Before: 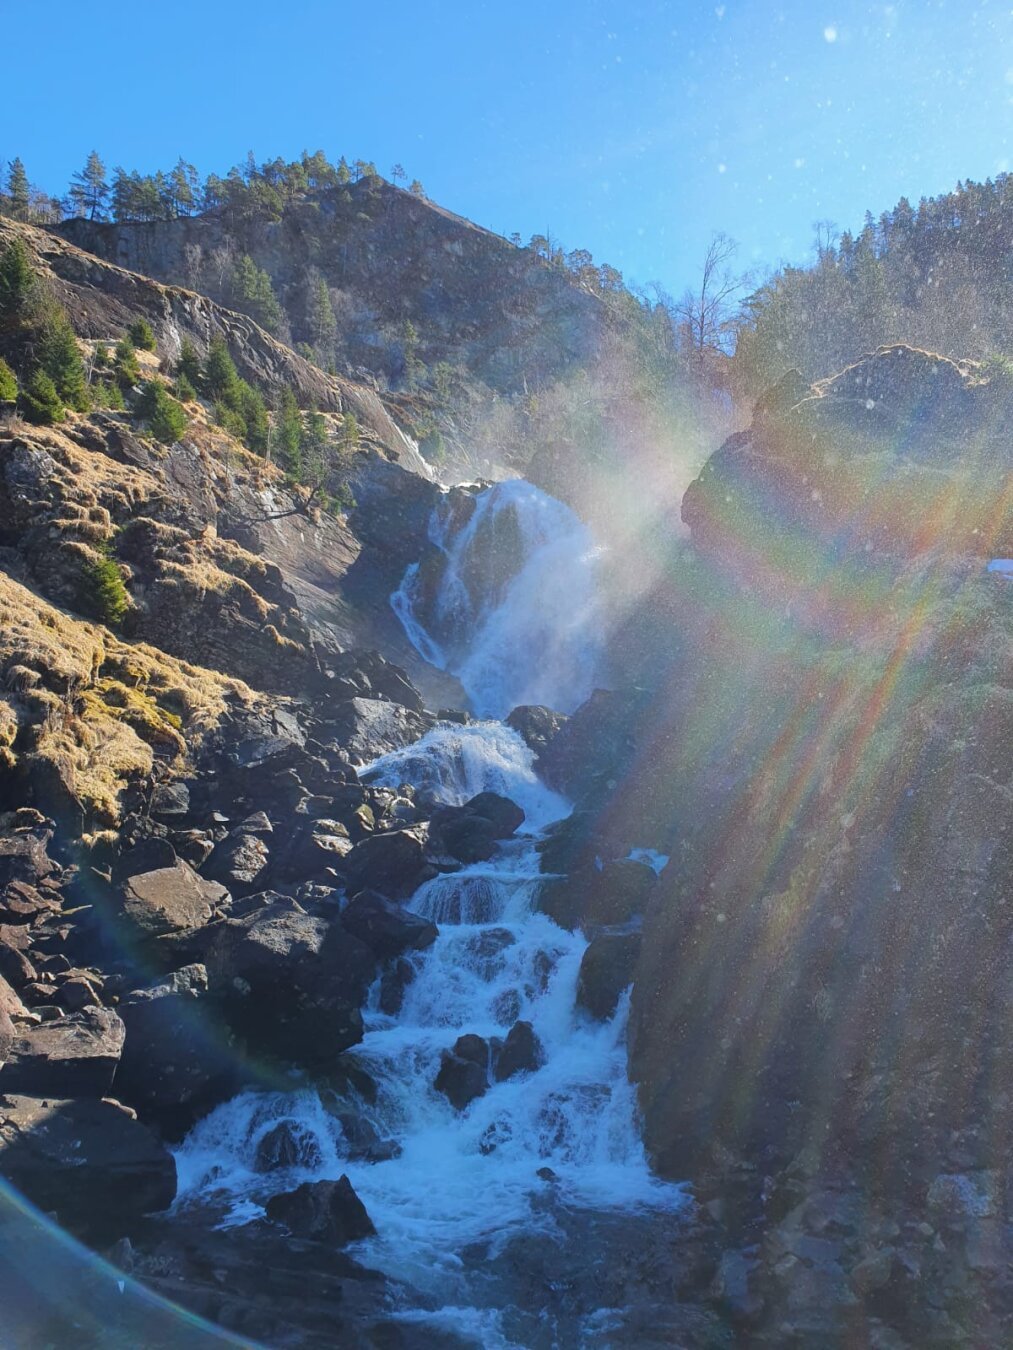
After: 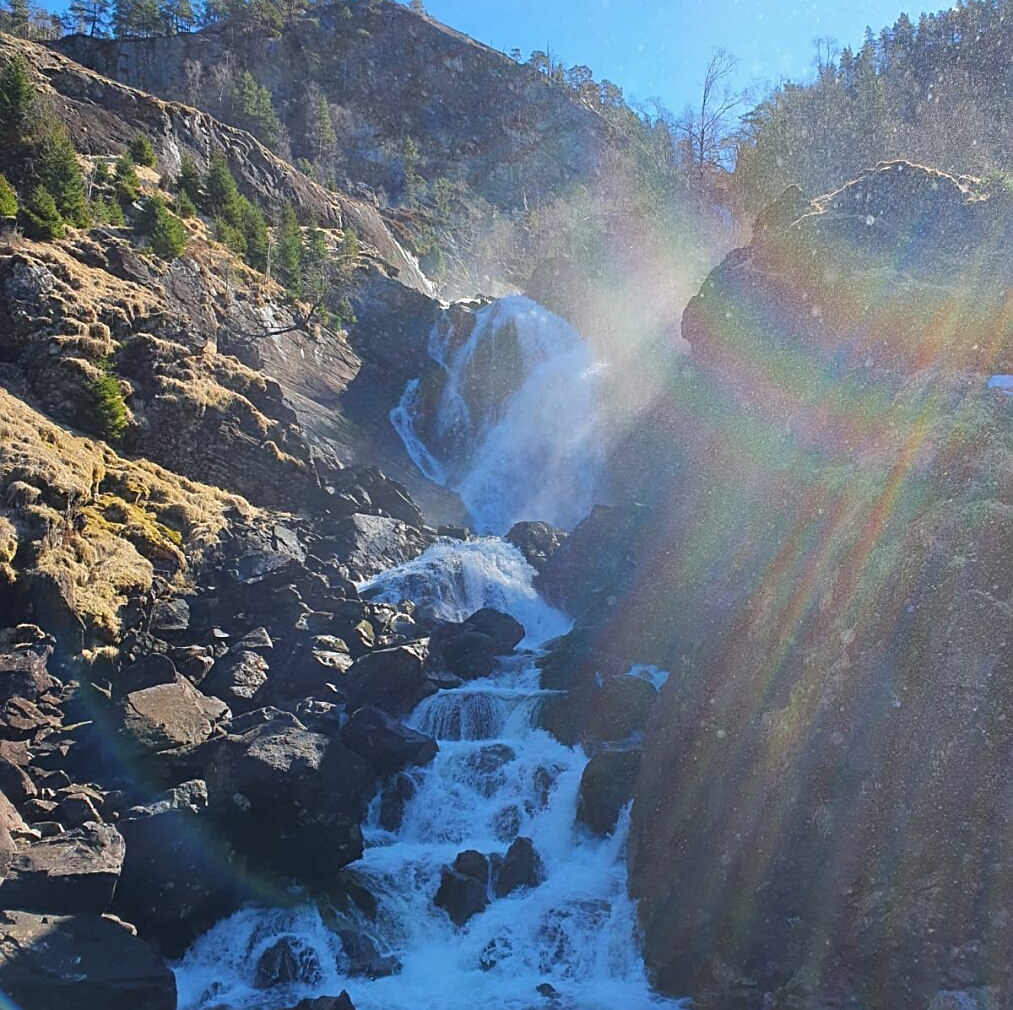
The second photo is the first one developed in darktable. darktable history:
sharpen: on, module defaults
crop: top 13.693%, bottom 11.462%
